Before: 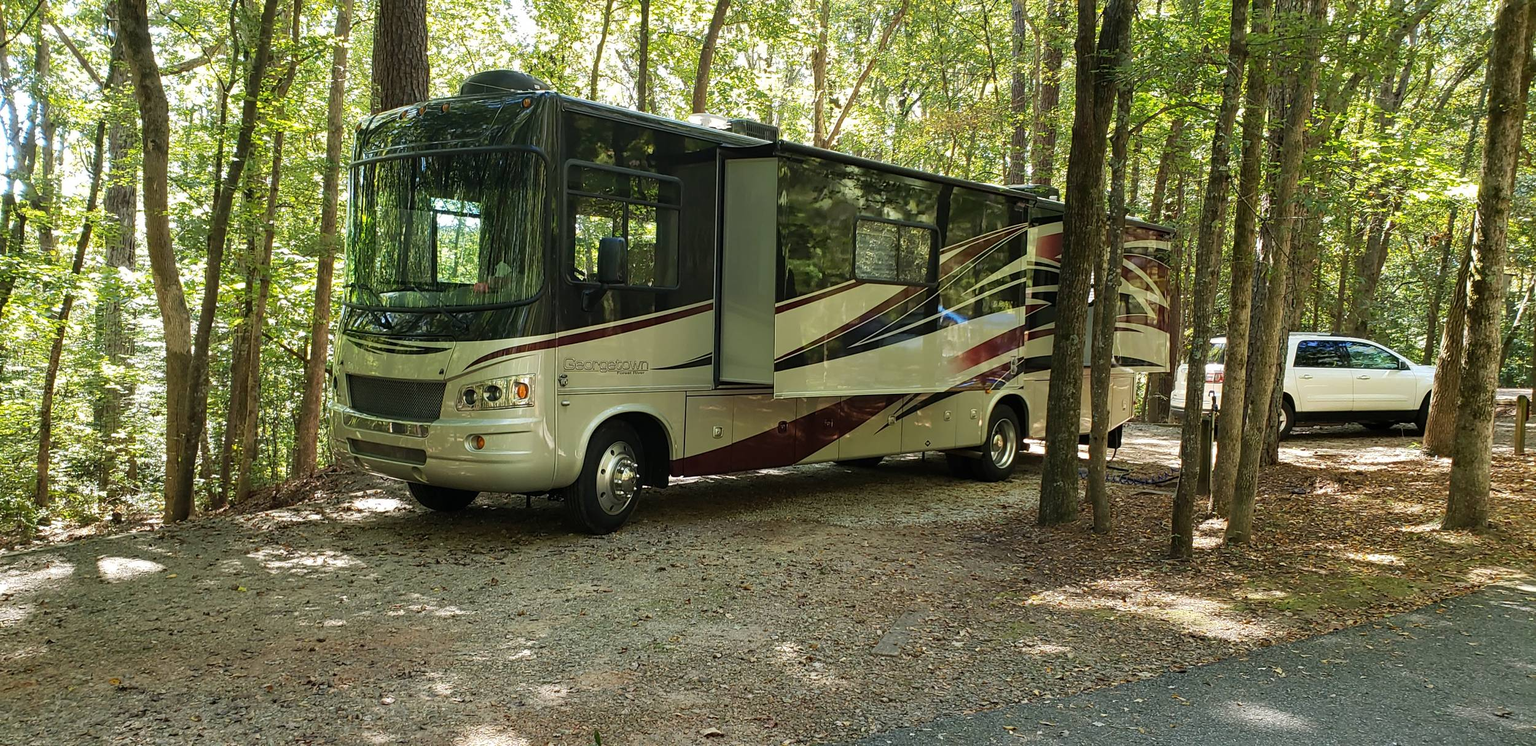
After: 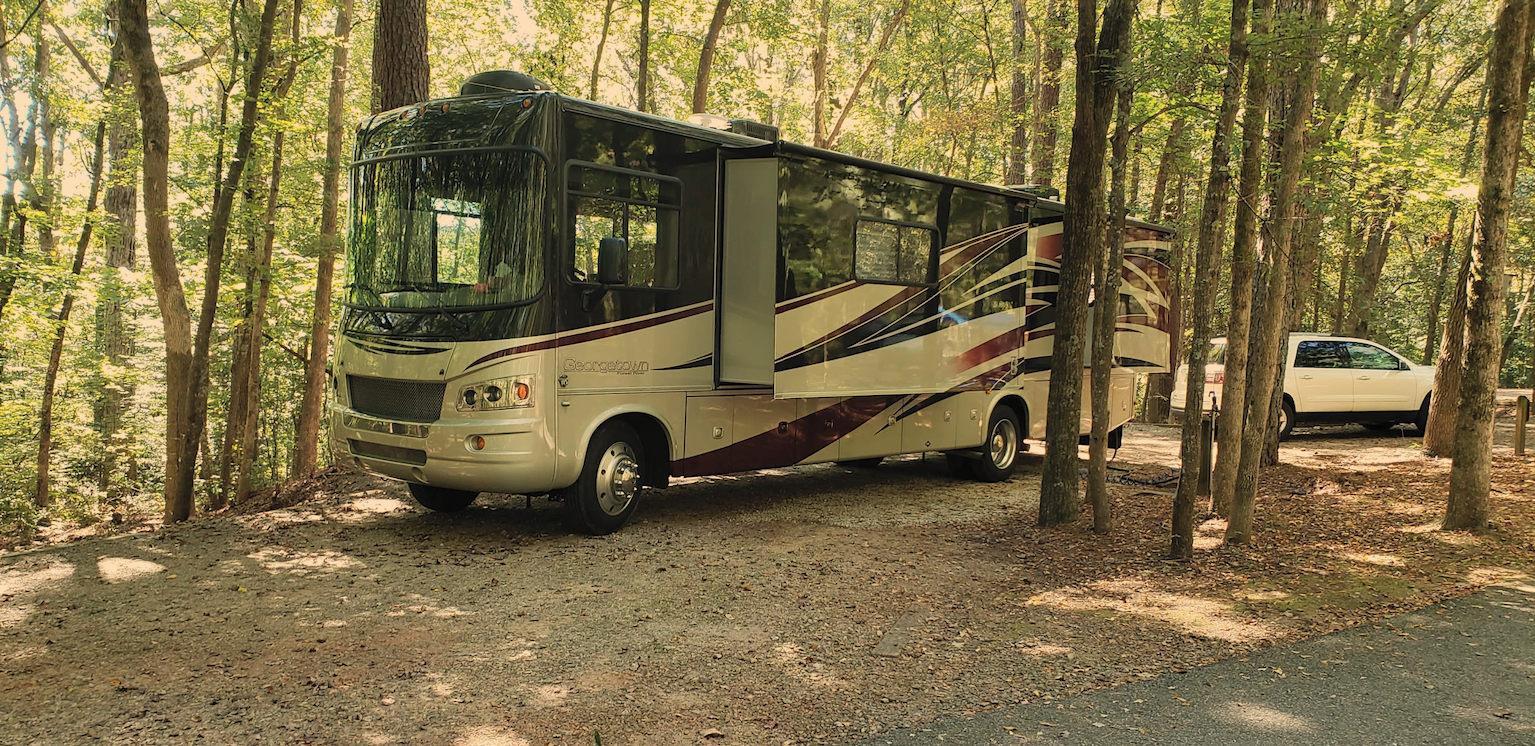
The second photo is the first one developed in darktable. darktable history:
contrast brightness saturation: contrast 0.14, brightness 0.21
white balance: red 1.138, green 0.996, blue 0.812
exposure: black level correction 0, exposure -0.721 EV, compensate highlight preservation false
